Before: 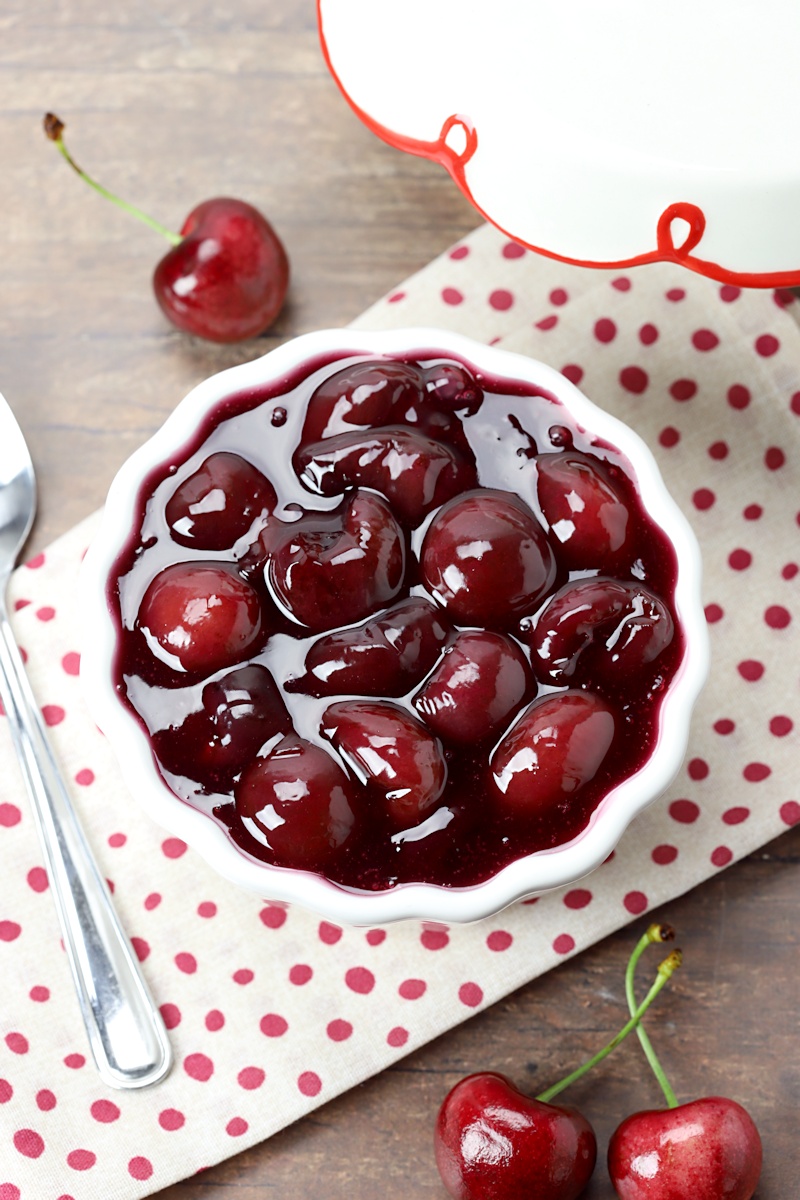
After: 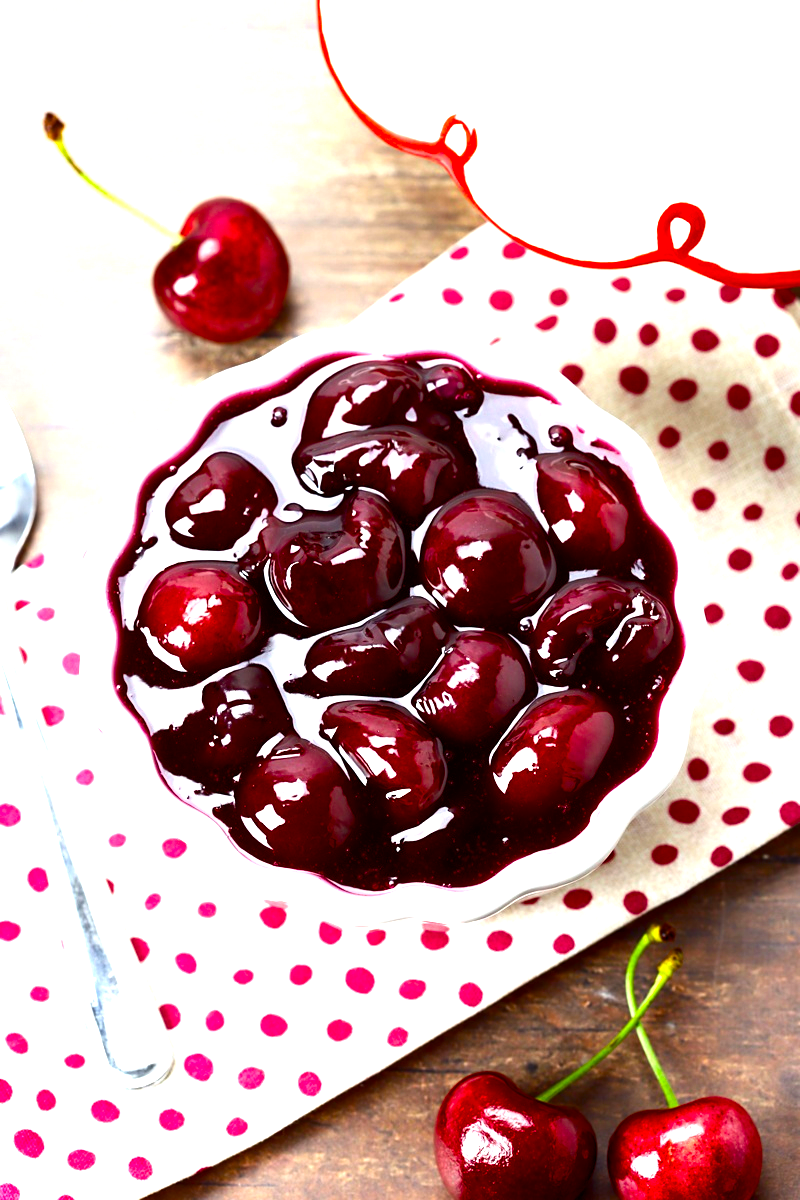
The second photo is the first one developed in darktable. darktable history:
exposure: exposure 0.6 EV, compensate highlight preservation false
contrast brightness saturation: contrast 0.07, brightness -0.13, saturation 0.06
color balance rgb: linear chroma grading › global chroma 9%, perceptual saturation grading › global saturation 36%, perceptual saturation grading › shadows 35%, perceptual brilliance grading › global brilliance 15%, perceptual brilliance grading › shadows -35%, global vibrance 15%
